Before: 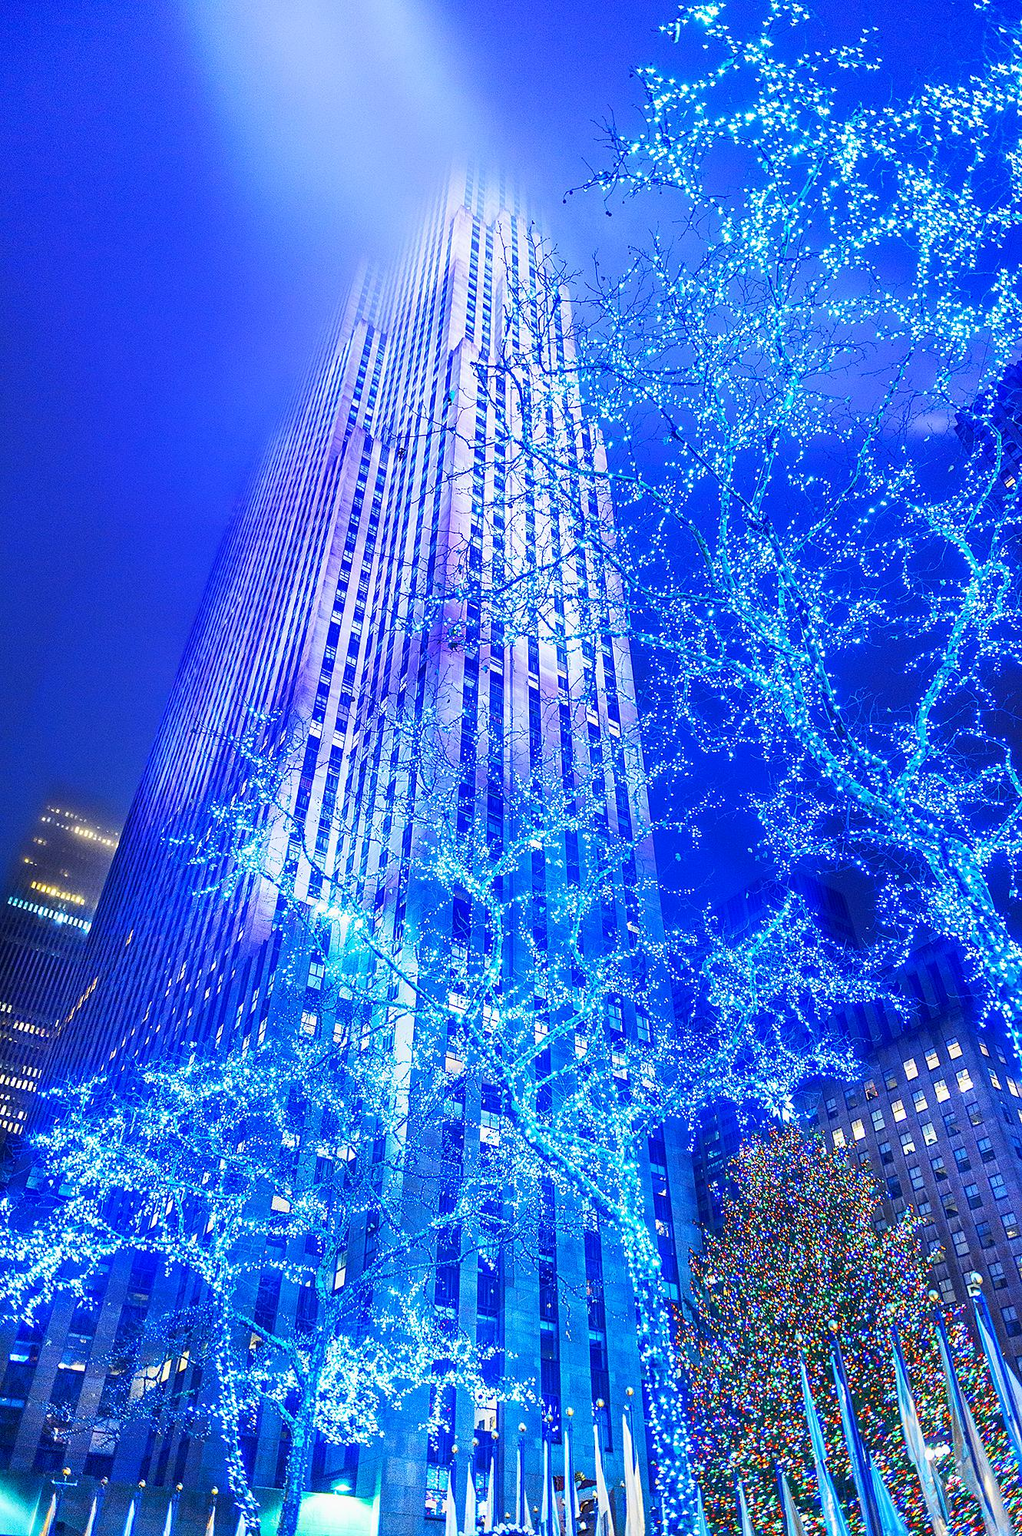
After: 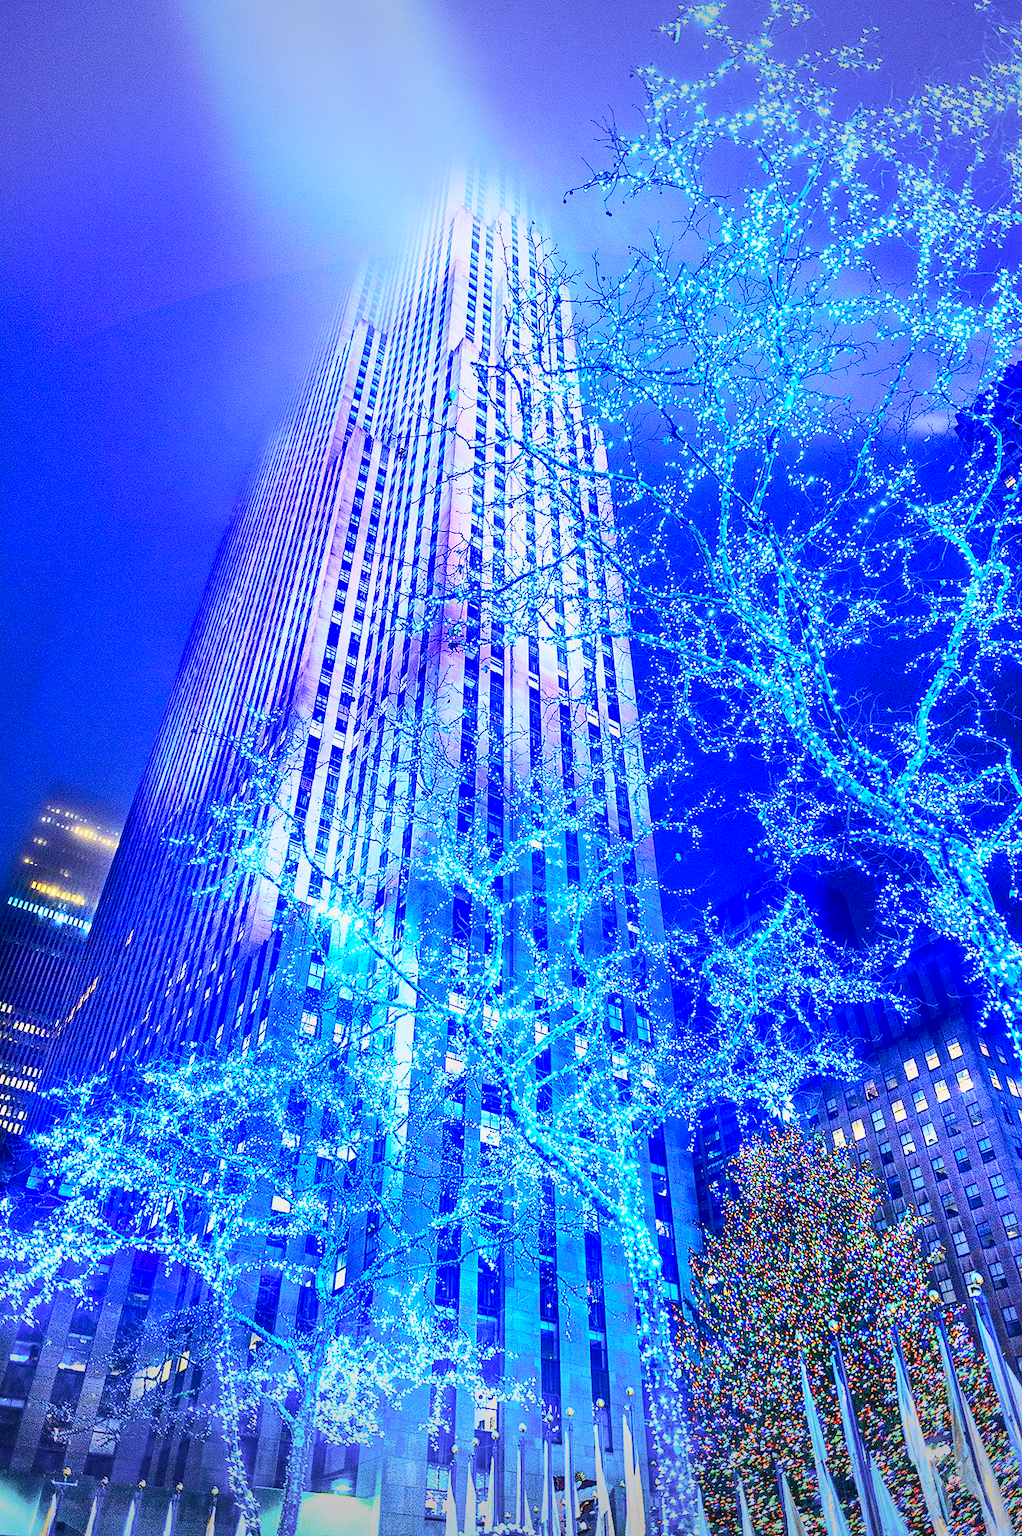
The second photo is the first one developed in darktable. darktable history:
contrast brightness saturation: contrast 0.2, brightness 0.16, saturation 0.22
exposure: black level correction 0.002, compensate highlight preservation false
vignetting: fall-off start 100%, brightness -0.406, saturation -0.3, width/height ratio 1.324, dithering 8-bit output, unbound false
shadows and highlights: shadows 37.27, highlights -28.18, soften with gaussian
tone curve: curves: ch0 [(0, 0.021) (0.049, 0.044) (0.158, 0.113) (0.351, 0.331) (0.485, 0.505) (0.656, 0.696) (0.868, 0.887) (1, 0.969)]; ch1 [(0, 0) (0.322, 0.328) (0.434, 0.438) (0.473, 0.477) (0.502, 0.503) (0.522, 0.526) (0.564, 0.591) (0.602, 0.632) (0.677, 0.701) (0.859, 0.885) (1, 1)]; ch2 [(0, 0) (0.33, 0.301) (0.452, 0.434) (0.502, 0.505) (0.535, 0.554) (0.565, 0.598) (0.618, 0.629) (1, 1)], color space Lab, independent channels, preserve colors none
